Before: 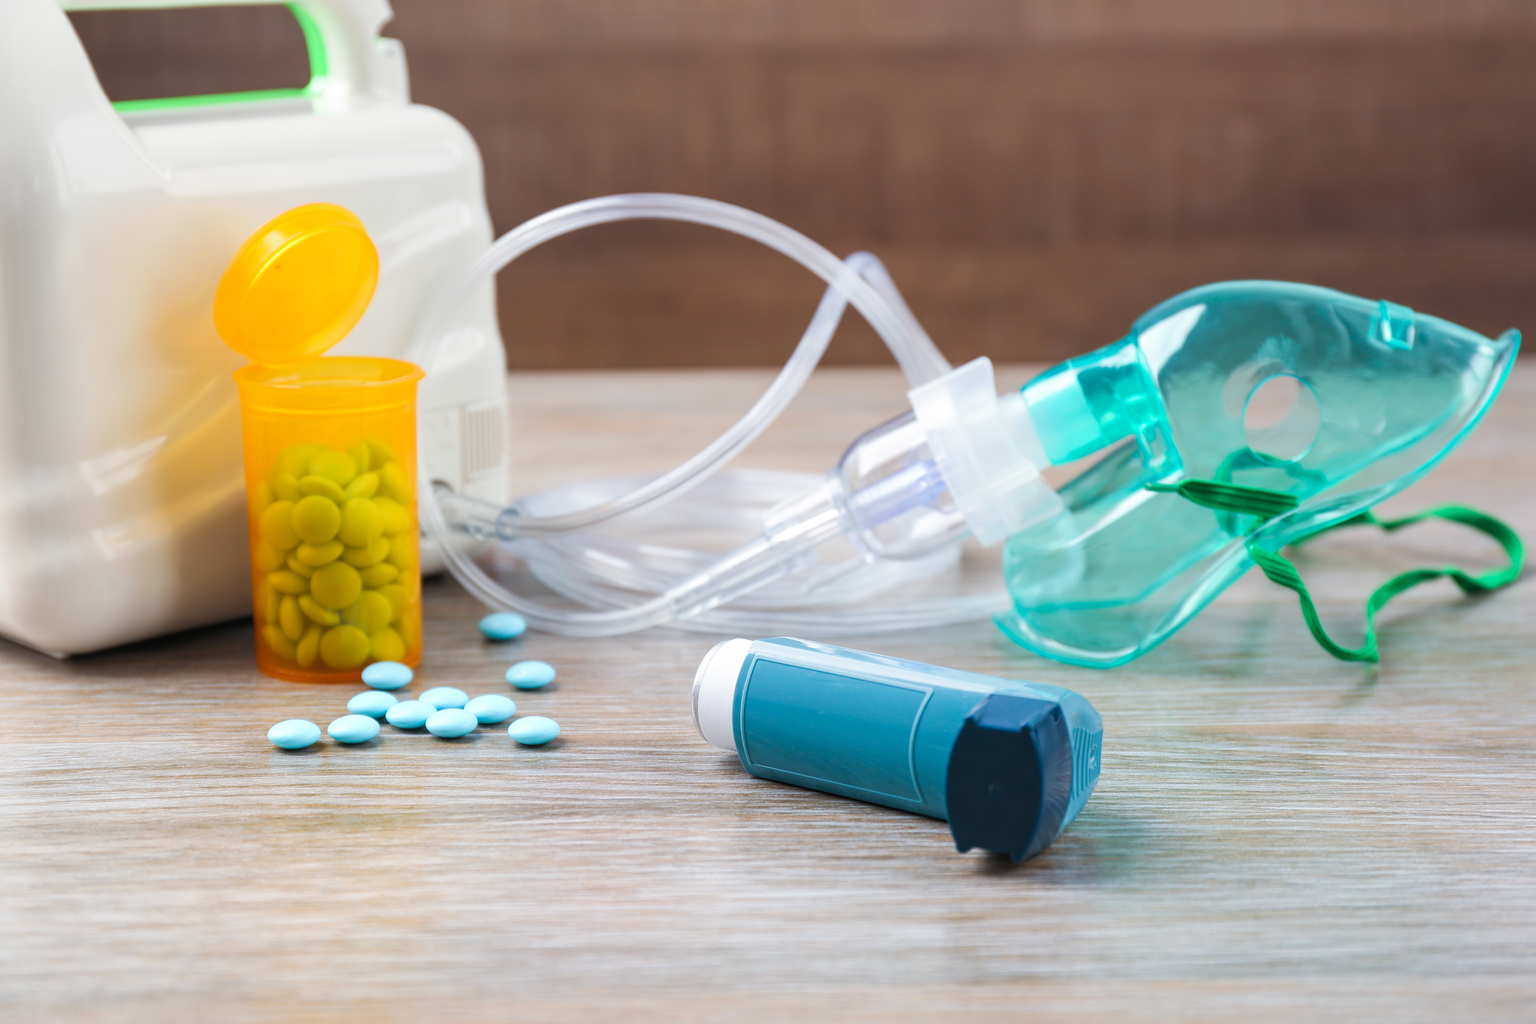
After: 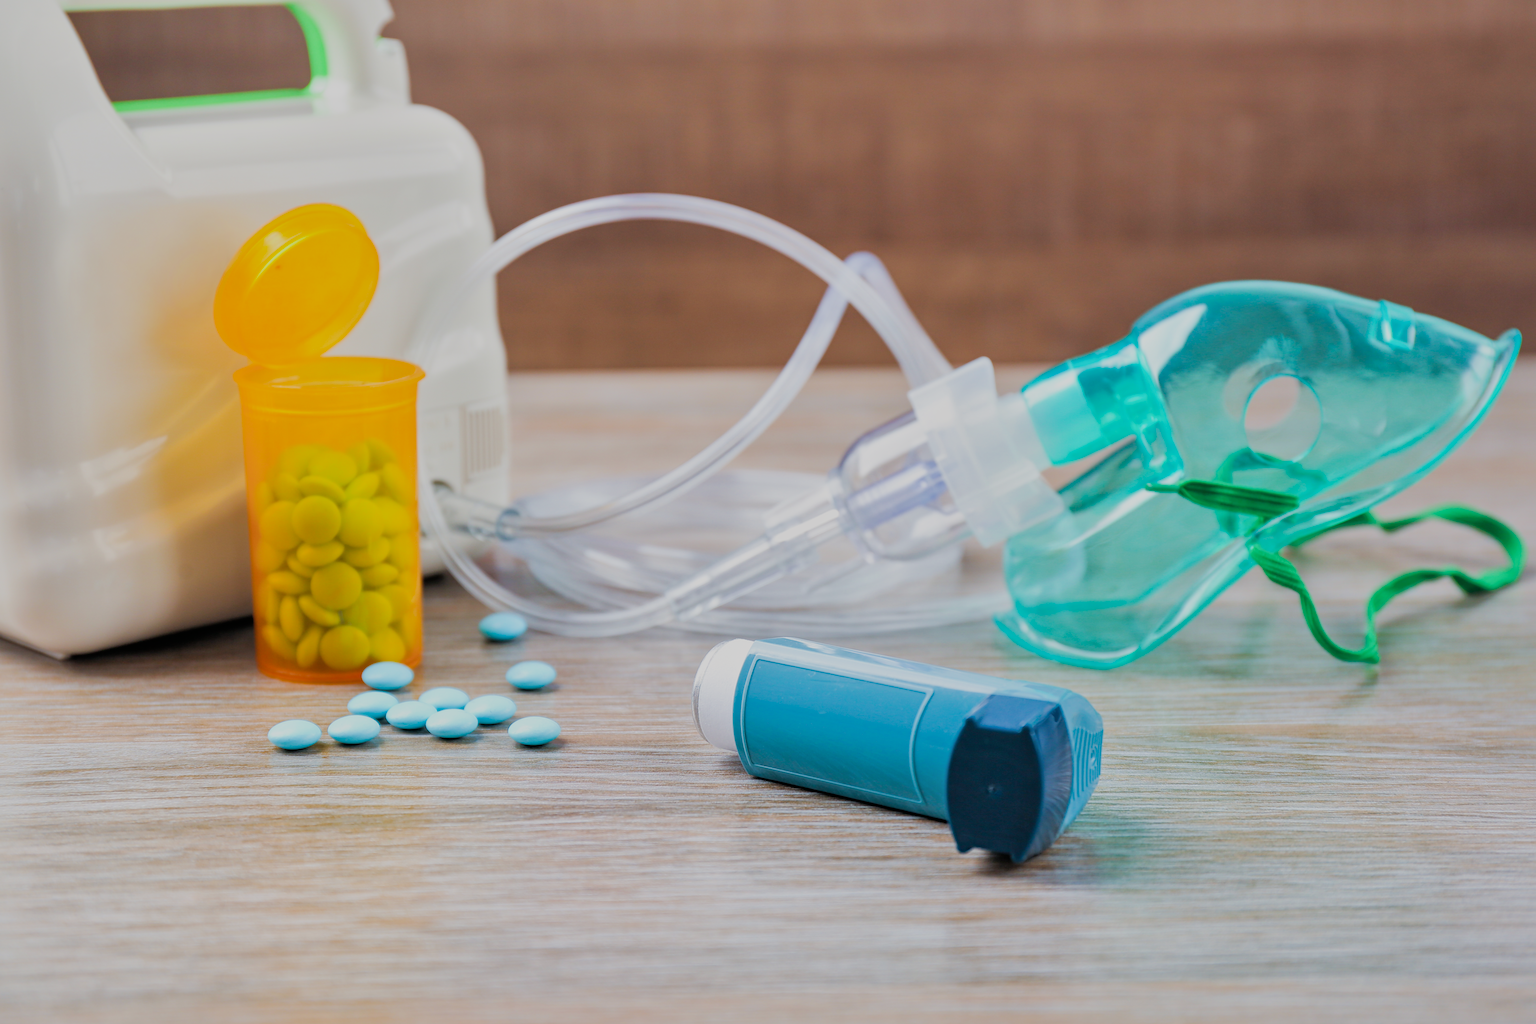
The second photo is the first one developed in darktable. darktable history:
haze removal: compatibility mode true, adaptive false
filmic rgb: black relative exposure -6.98 EV, white relative exposure 5.63 EV, hardness 2.86
exposure: black level correction 0, exposure 0.5 EV, compensate exposure bias true, compensate highlight preservation false
shadows and highlights: on, module defaults
